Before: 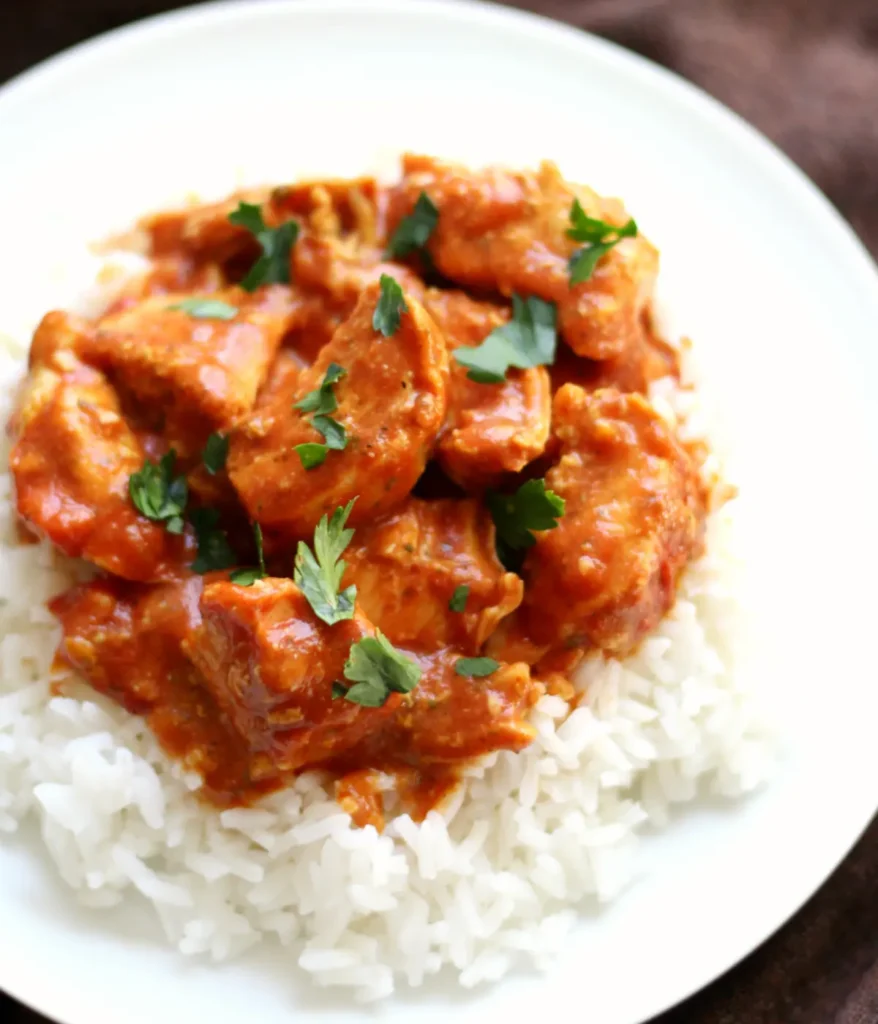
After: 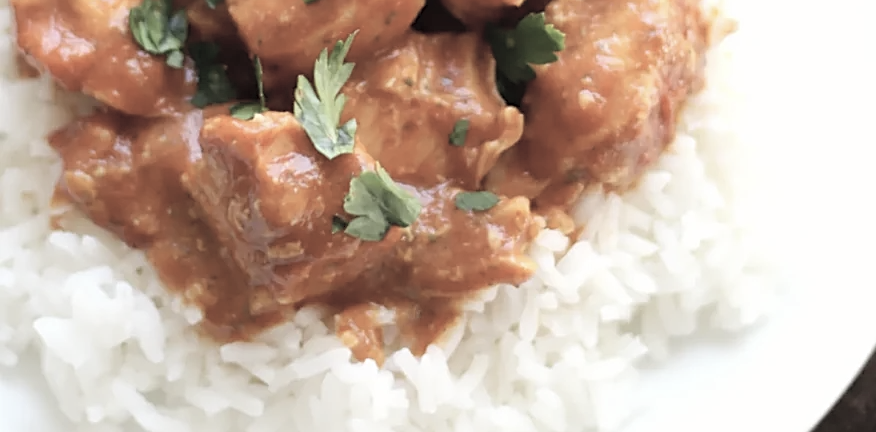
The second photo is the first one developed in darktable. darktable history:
contrast brightness saturation: brightness 0.18, saturation -0.5
sharpen: on, module defaults
crop: top 45.551%, bottom 12.262%
